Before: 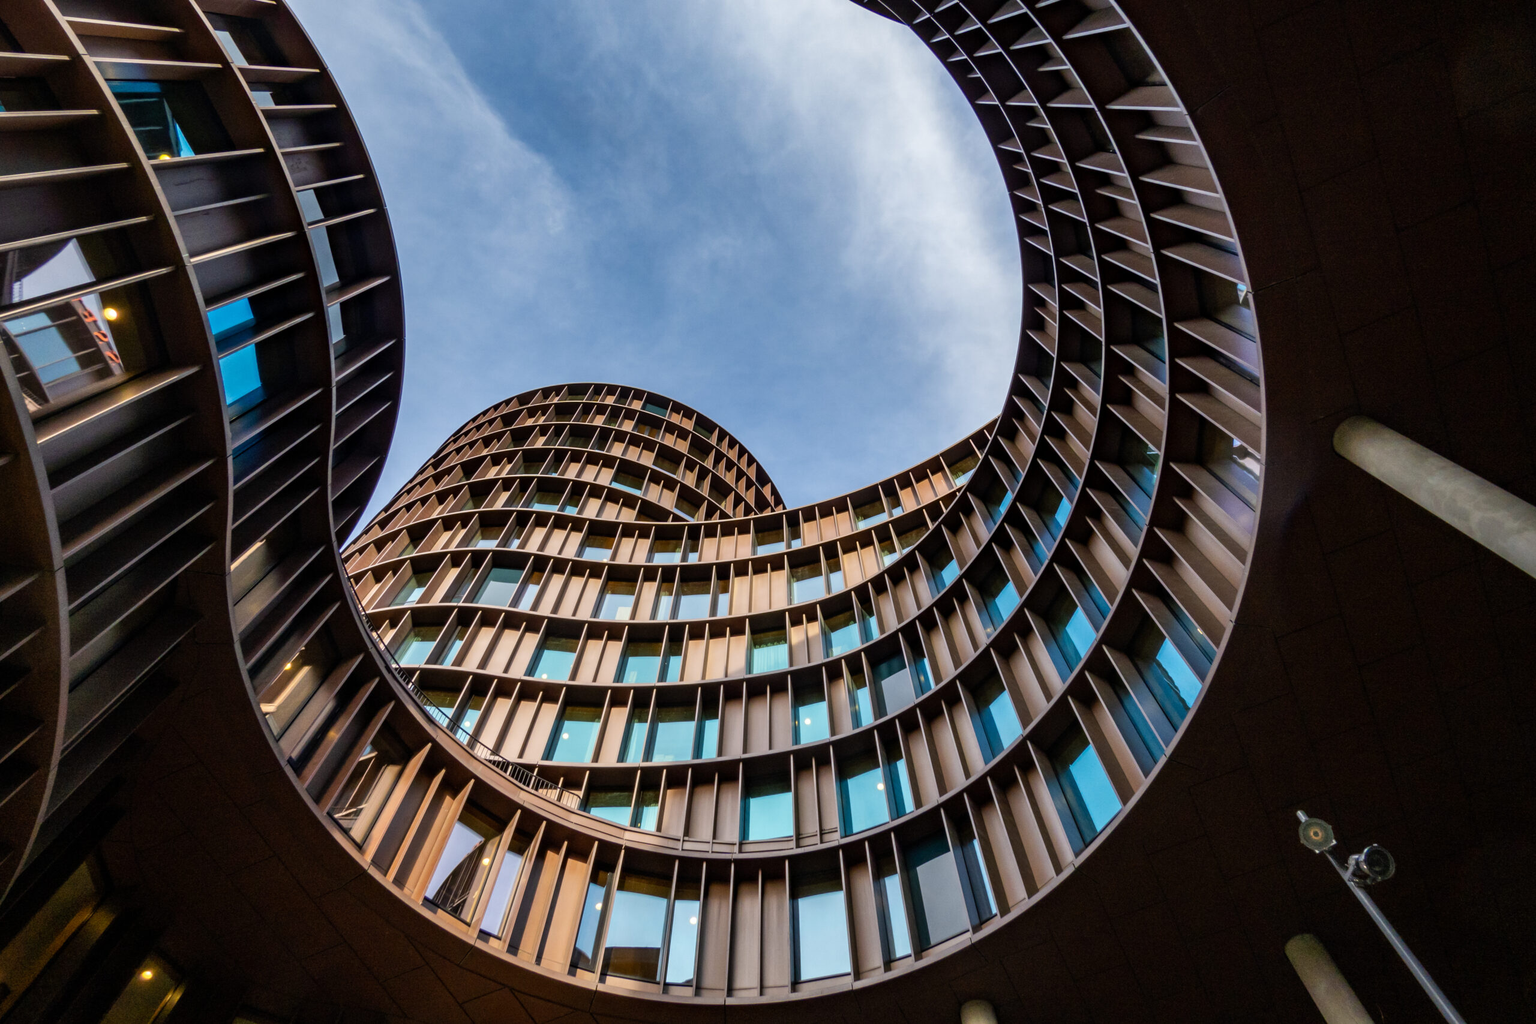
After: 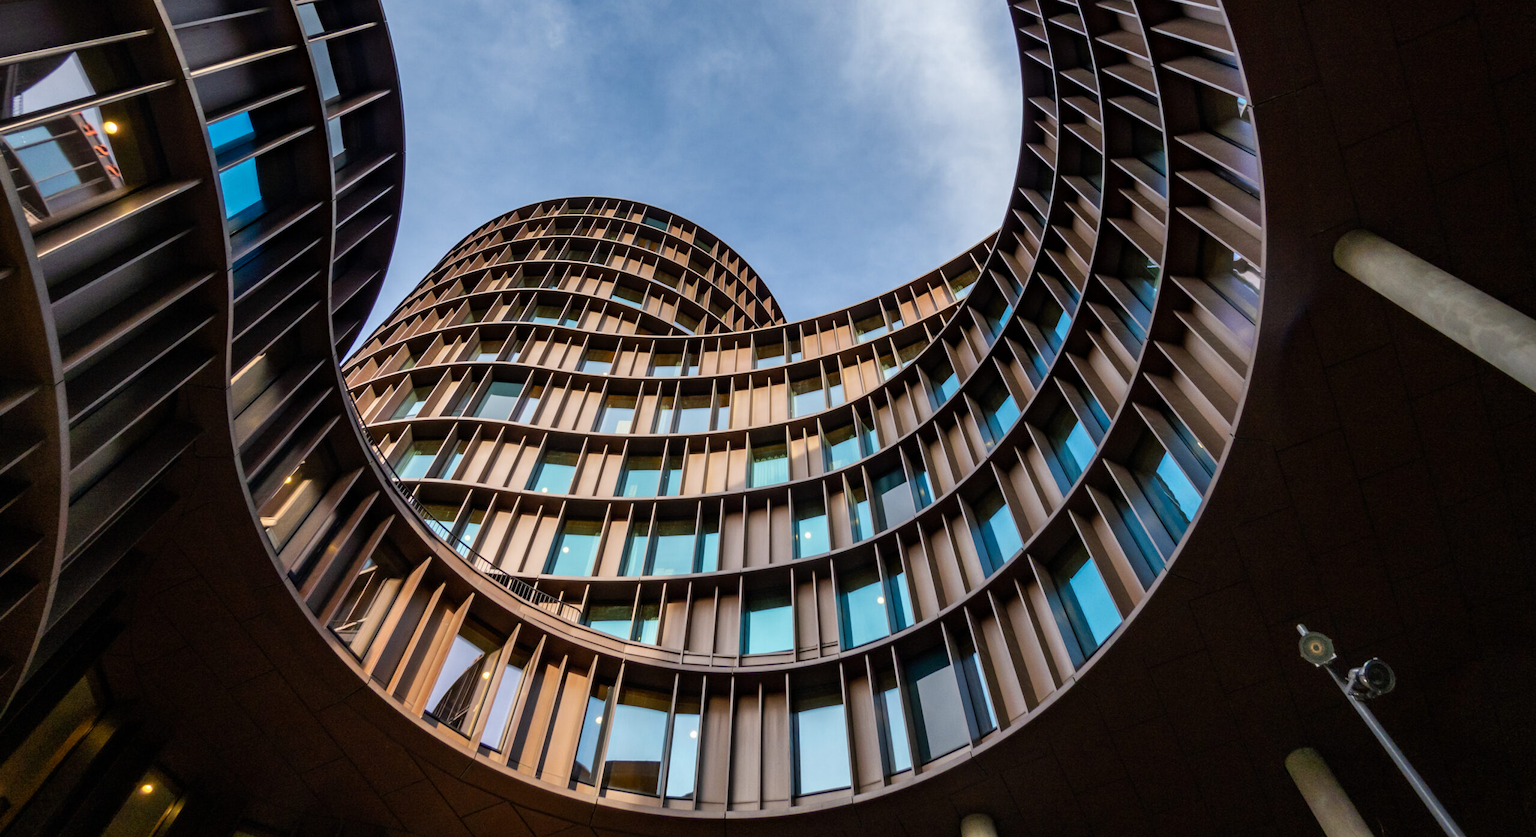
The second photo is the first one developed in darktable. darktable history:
crop and rotate: top 18.22%
